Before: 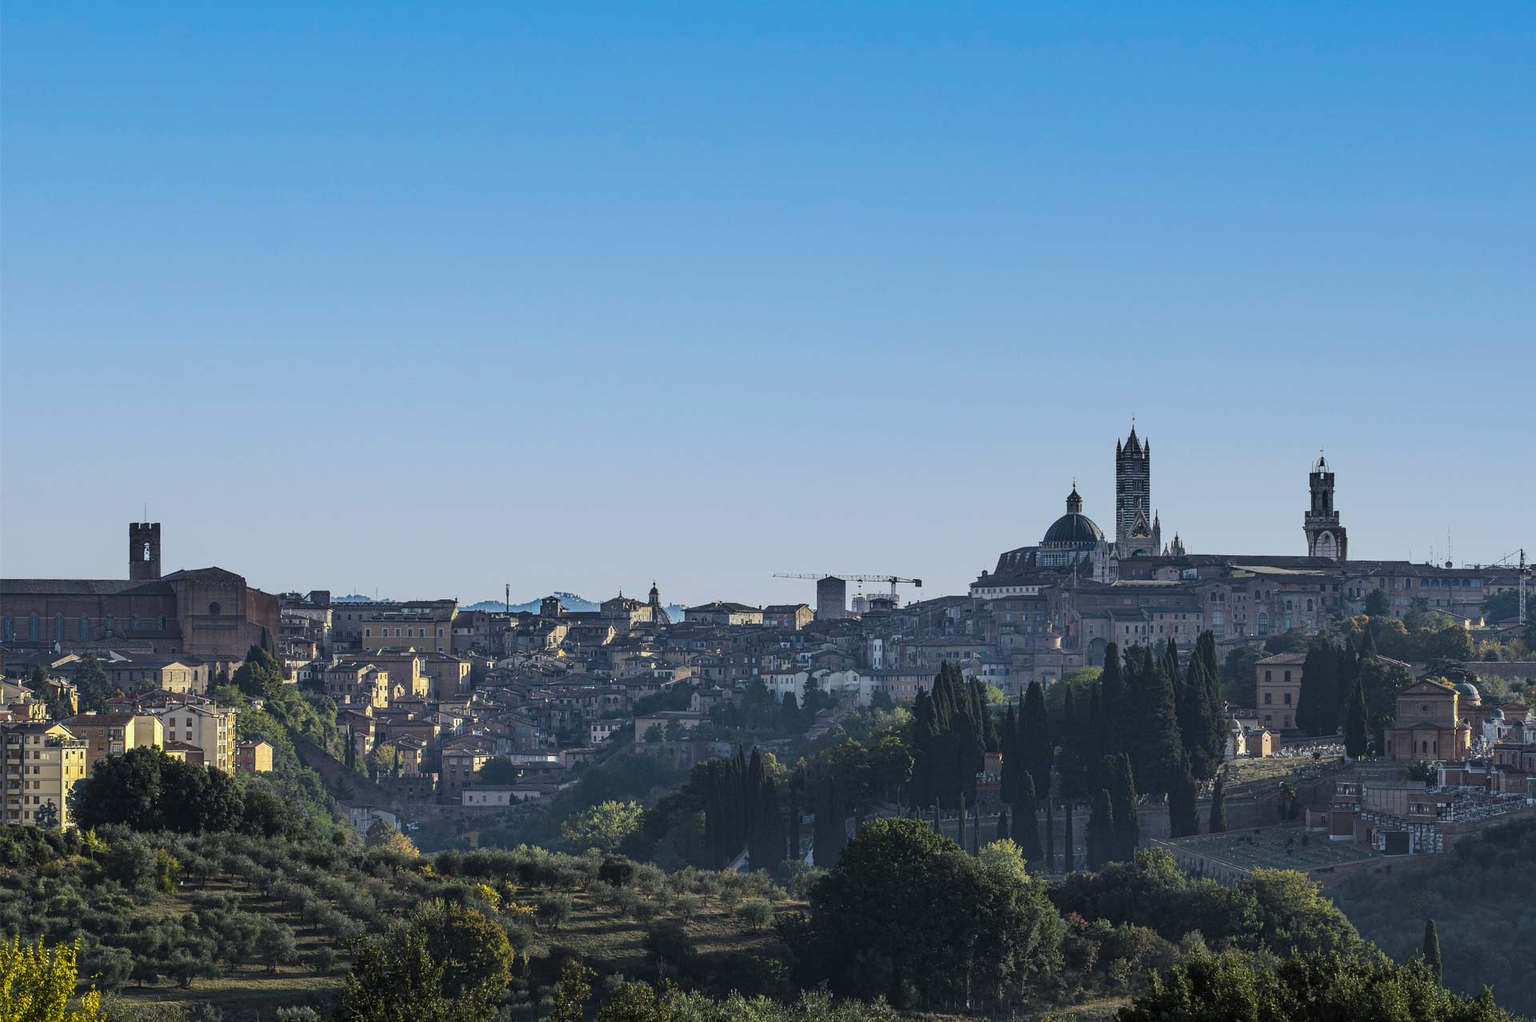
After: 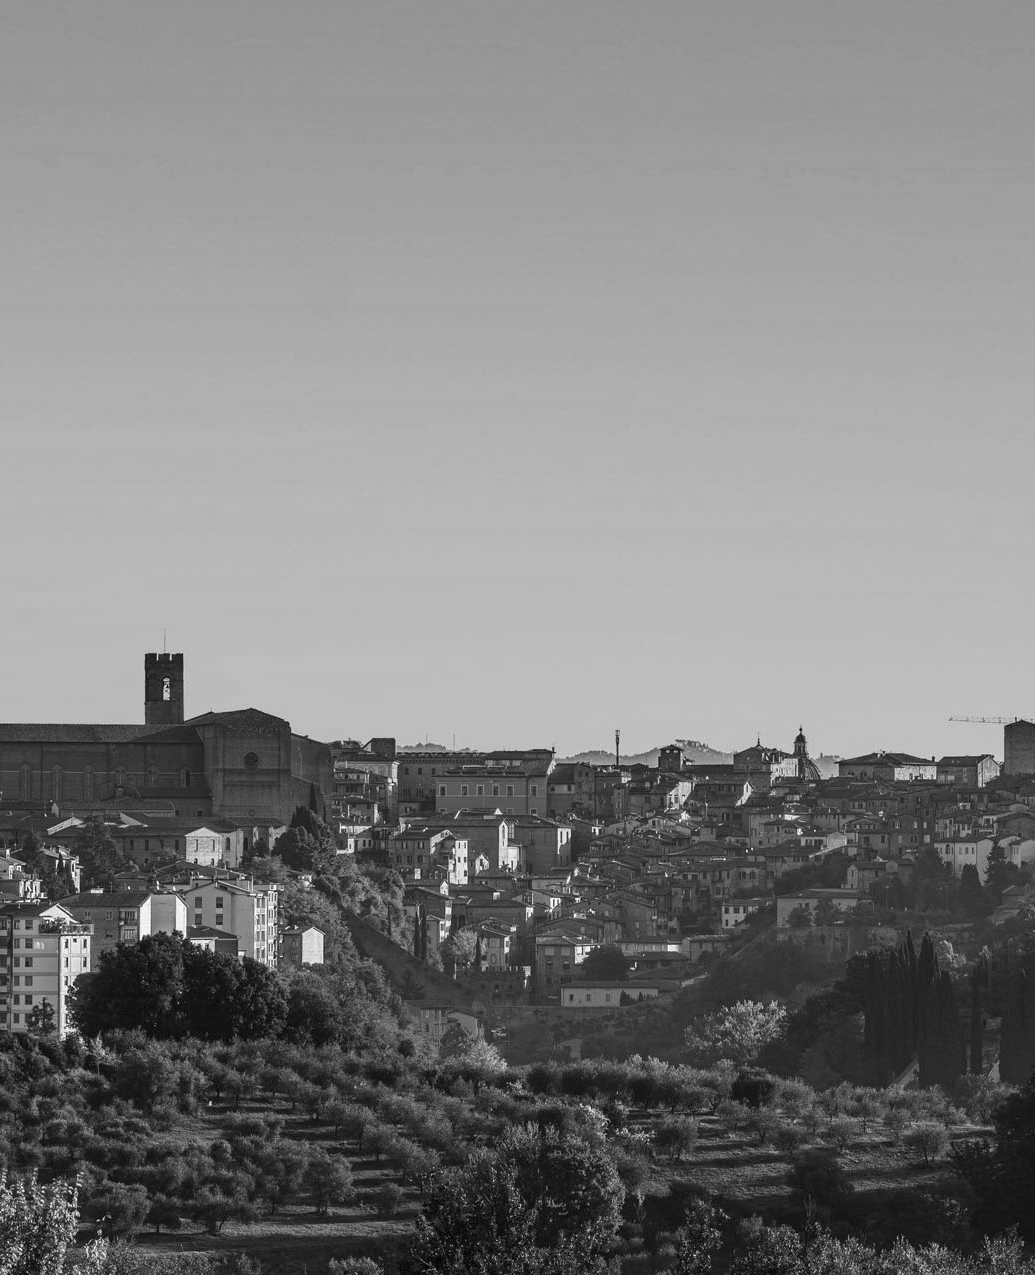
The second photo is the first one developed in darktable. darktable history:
crop: left 0.909%, right 45.148%, bottom 0.079%
contrast brightness saturation: saturation -1
tone equalizer: on, module defaults
